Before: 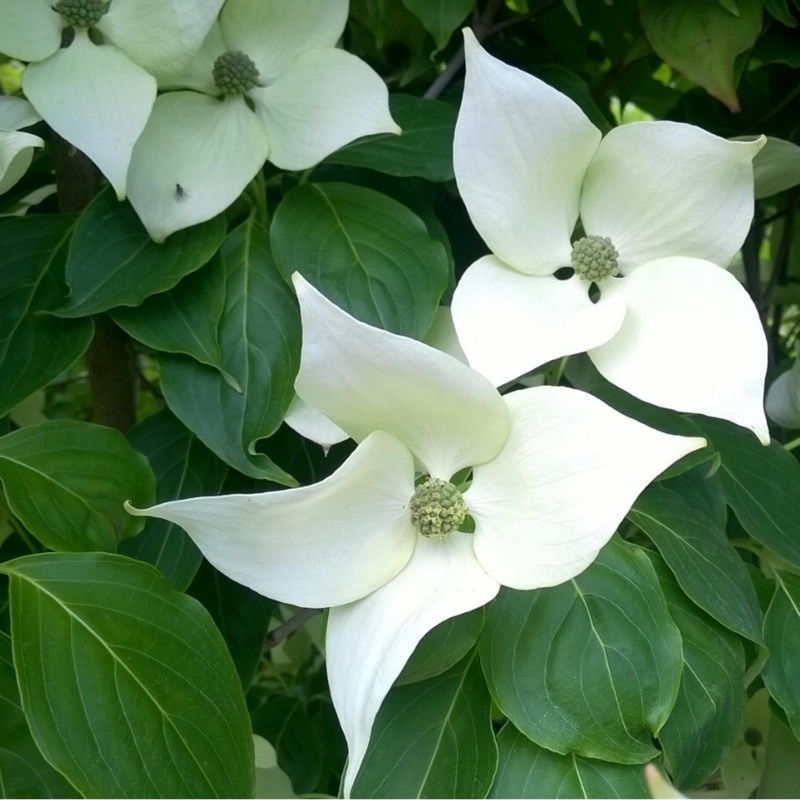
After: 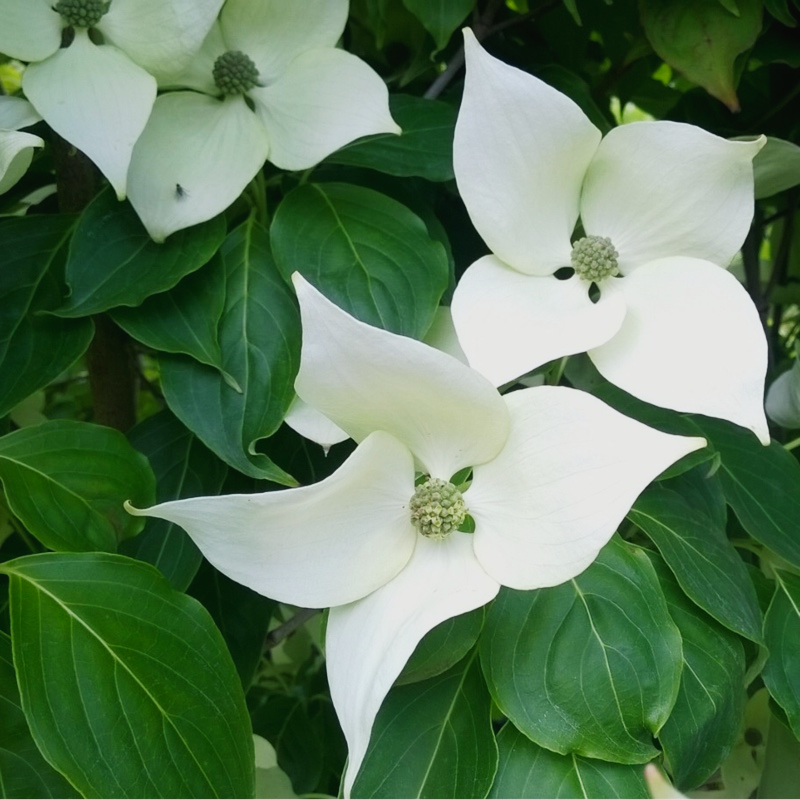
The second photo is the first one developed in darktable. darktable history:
tone curve: curves: ch0 [(0, 0.018) (0.036, 0.038) (0.15, 0.131) (0.27, 0.247) (0.545, 0.561) (0.761, 0.761) (1, 0.919)]; ch1 [(0, 0) (0.179, 0.173) (0.322, 0.32) (0.429, 0.431) (0.502, 0.5) (0.519, 0.522) (0.562, 0.588) (0.625, 0.67) (0.711, 0.745) (1, 1)]; ch2 [(0, 0) (0.29, 0.295) (0.404, 0.436) (0.497, 0.499) (0.521, 0.523) (0.561, 0.605) (0.657, 0.655) (0.712, 0.764) (1, 1)], preserve colors none
